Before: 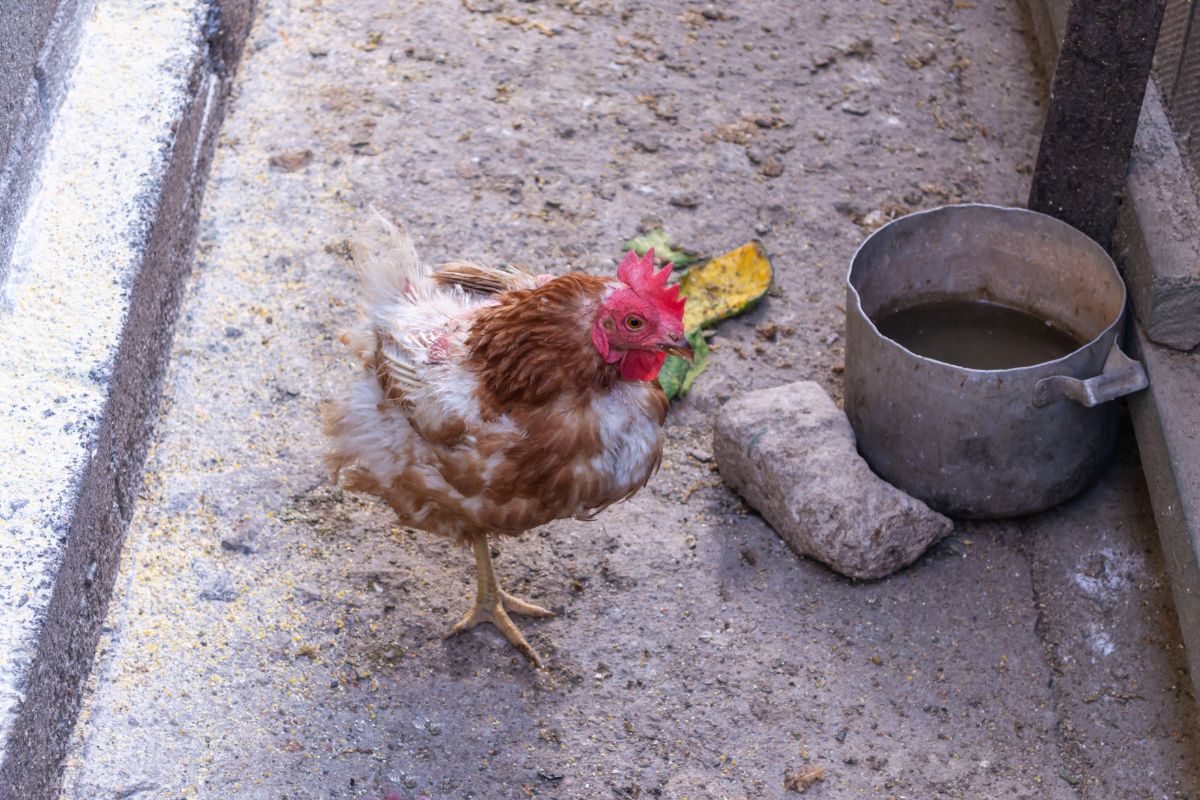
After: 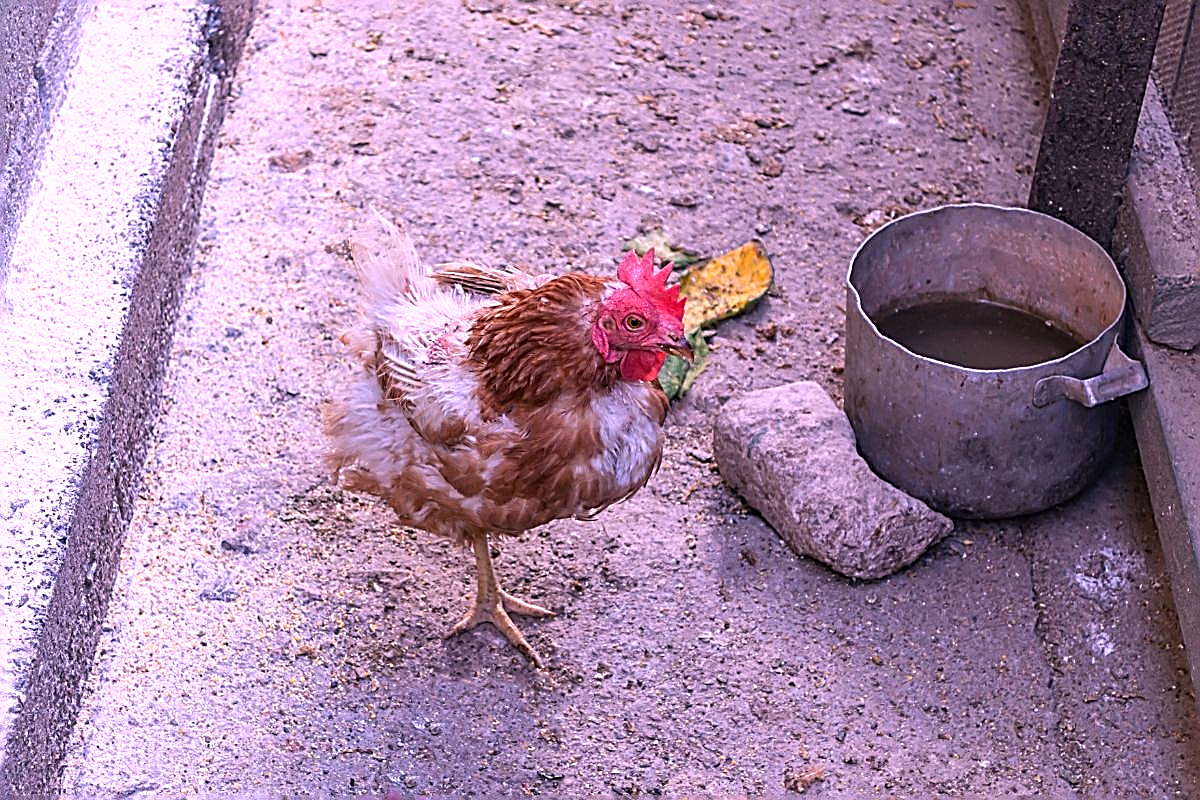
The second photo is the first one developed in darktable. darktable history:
color calibration: illuminant as shot in camera, x 0.358, y 0.373, temperature 4628.91 K
sharpen: amount 1.861
white balance: red 1.188, blue 1.11
